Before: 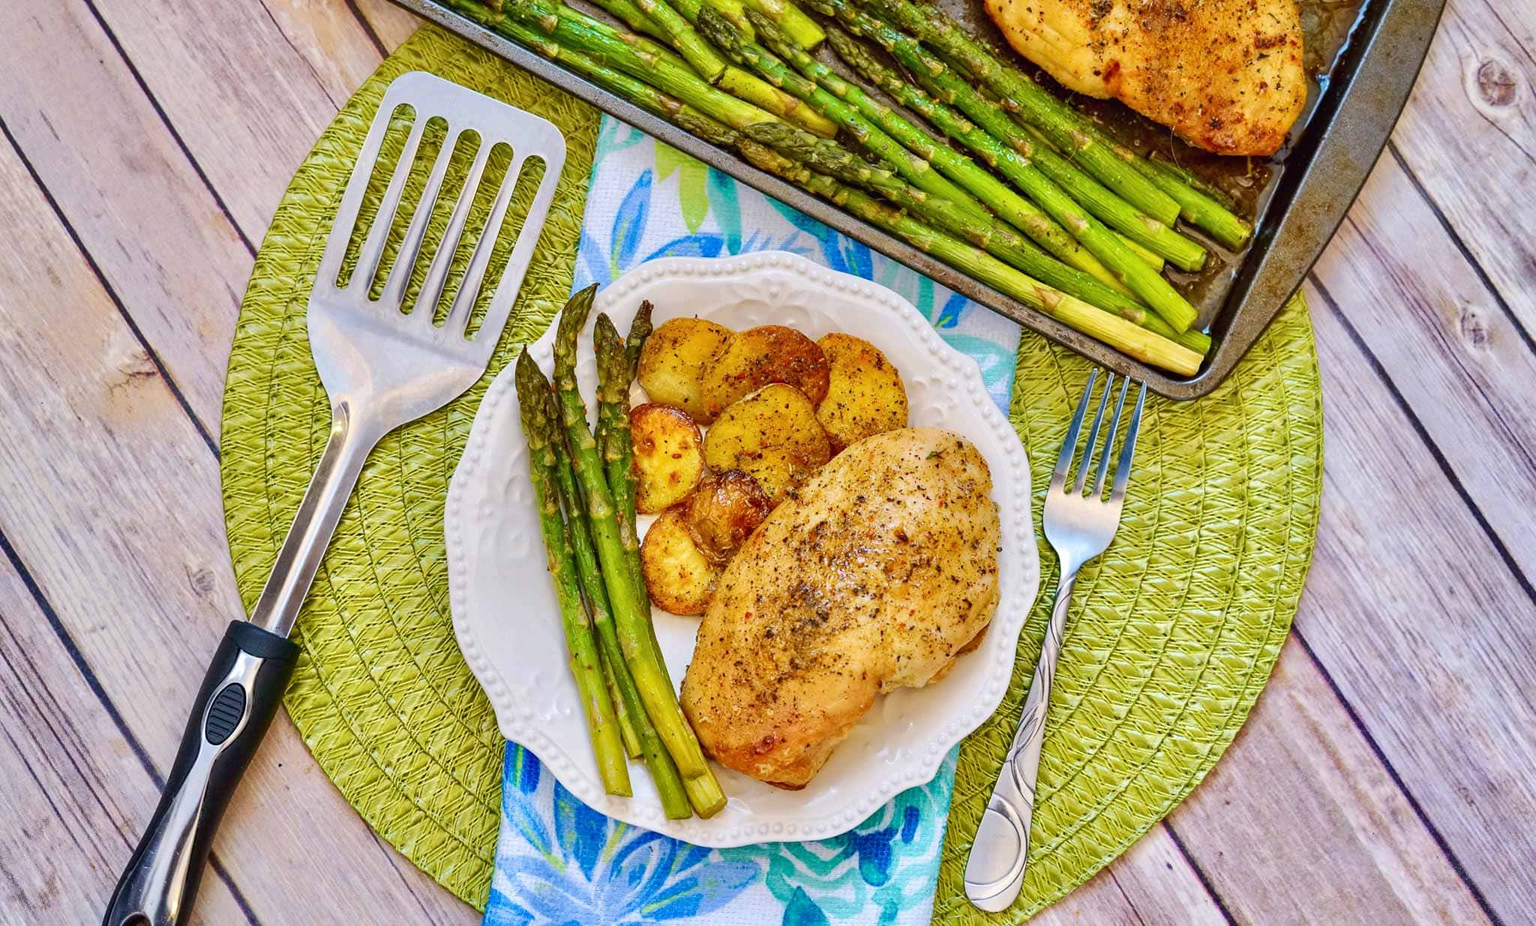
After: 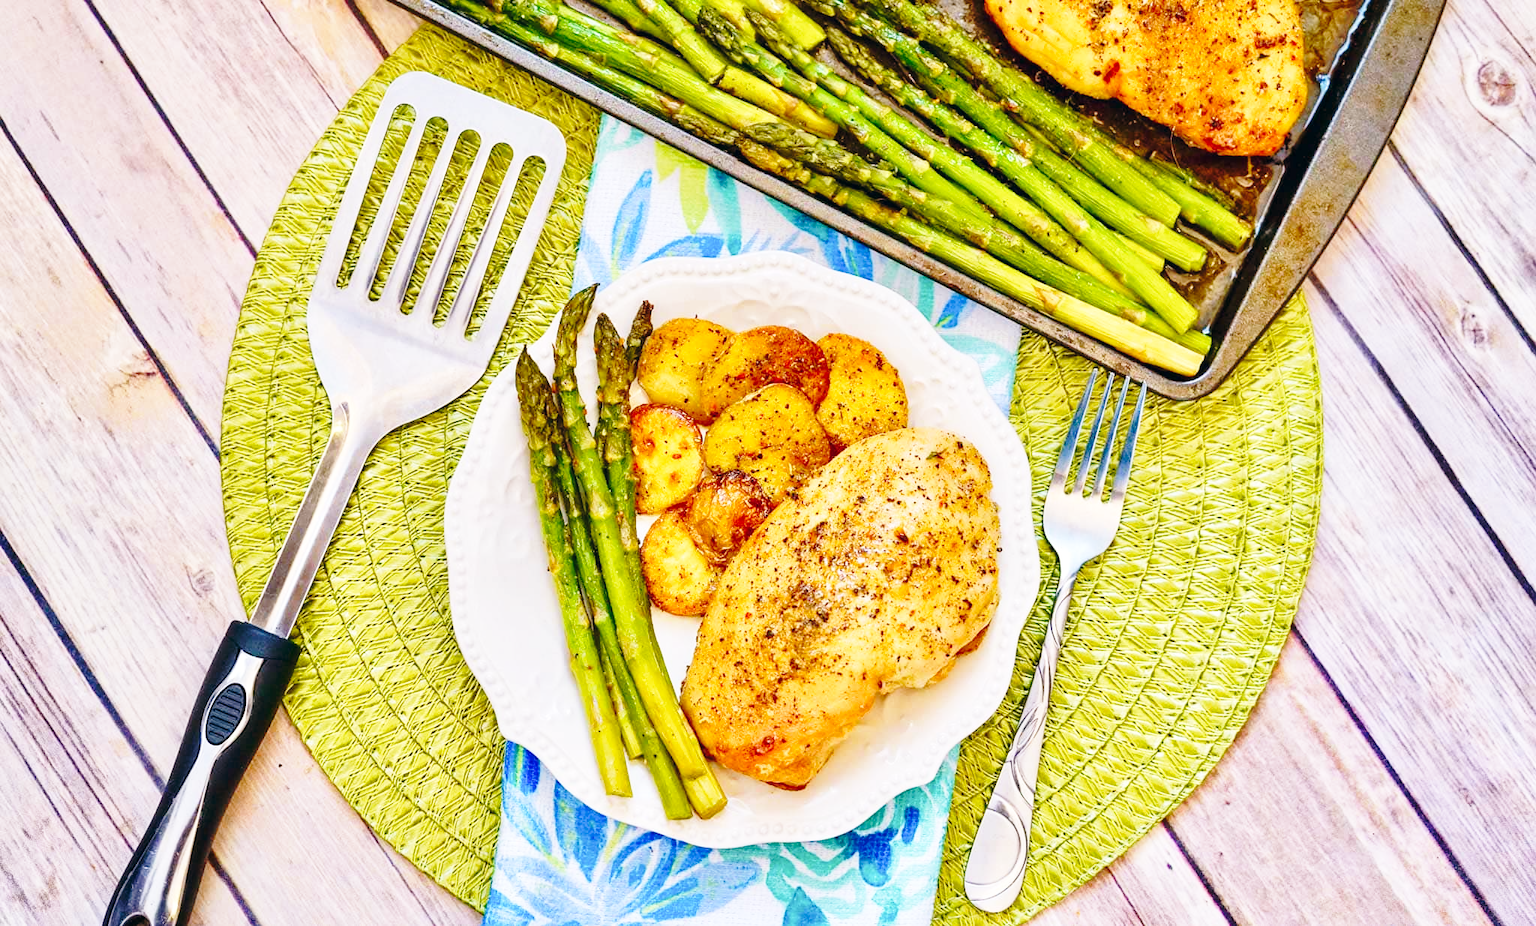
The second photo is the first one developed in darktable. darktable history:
base curve: curves: ch0 [(0, 0) (0.032, 0.037) (0.105, 0.228) (0.435, 0.76) (0.856, 0.983) (1, 1)], preserve colors none
color balance: lift [1, 0.998, 1.001, 1.002], gamma [1, 1.02, 1, 0.98], gain [1, 1.02, 1.003, 0.98]
